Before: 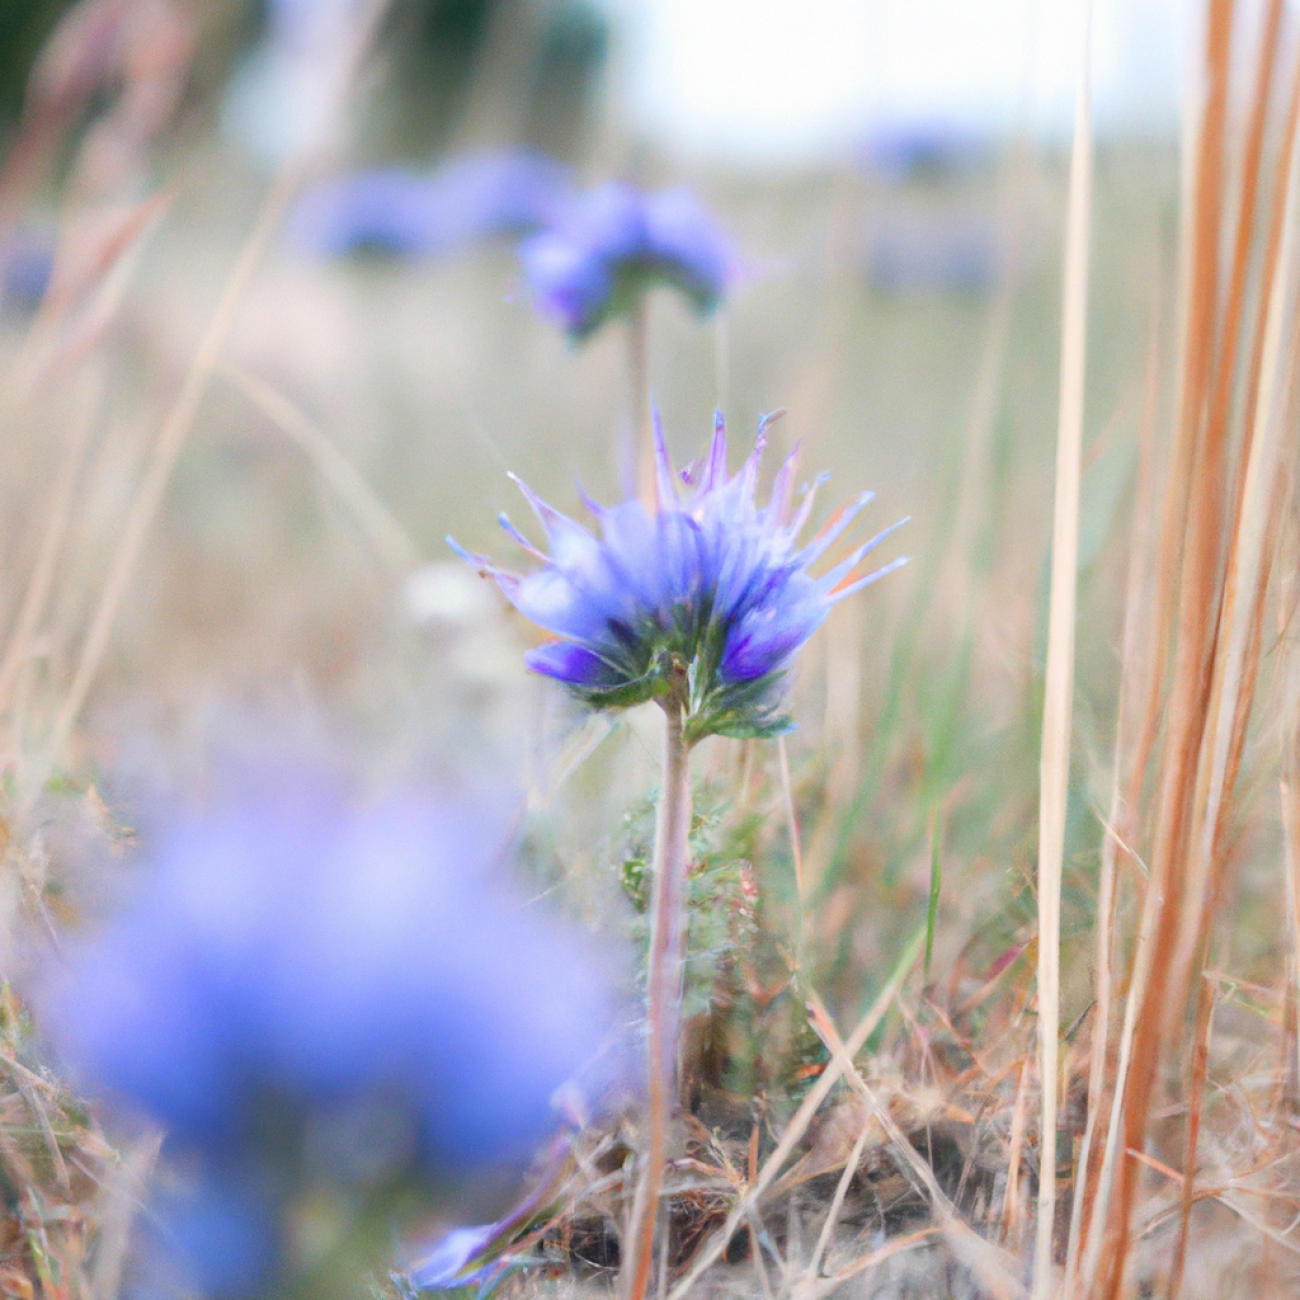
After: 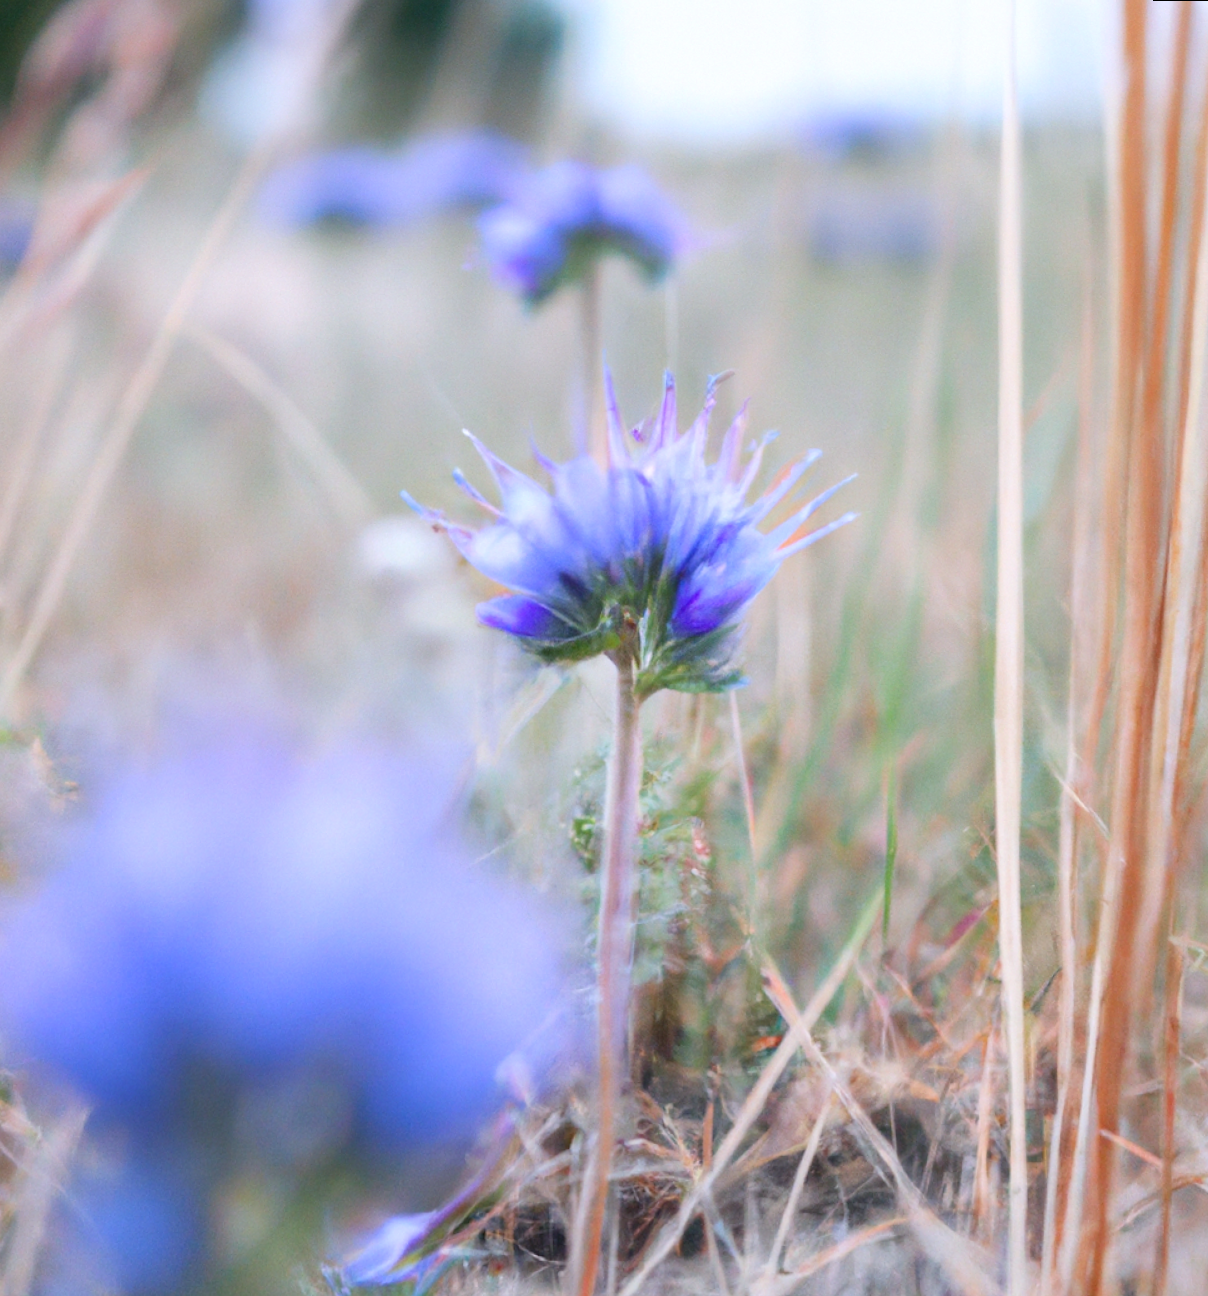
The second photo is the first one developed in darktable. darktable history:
white balance: red 0.984, blue 1.059
rotate and perspective: rotation 0.215°, lens shift (vertical) -0.139, crop left 0.069, crop right 0.939, crop top 0.002, crop bottom 0.996
